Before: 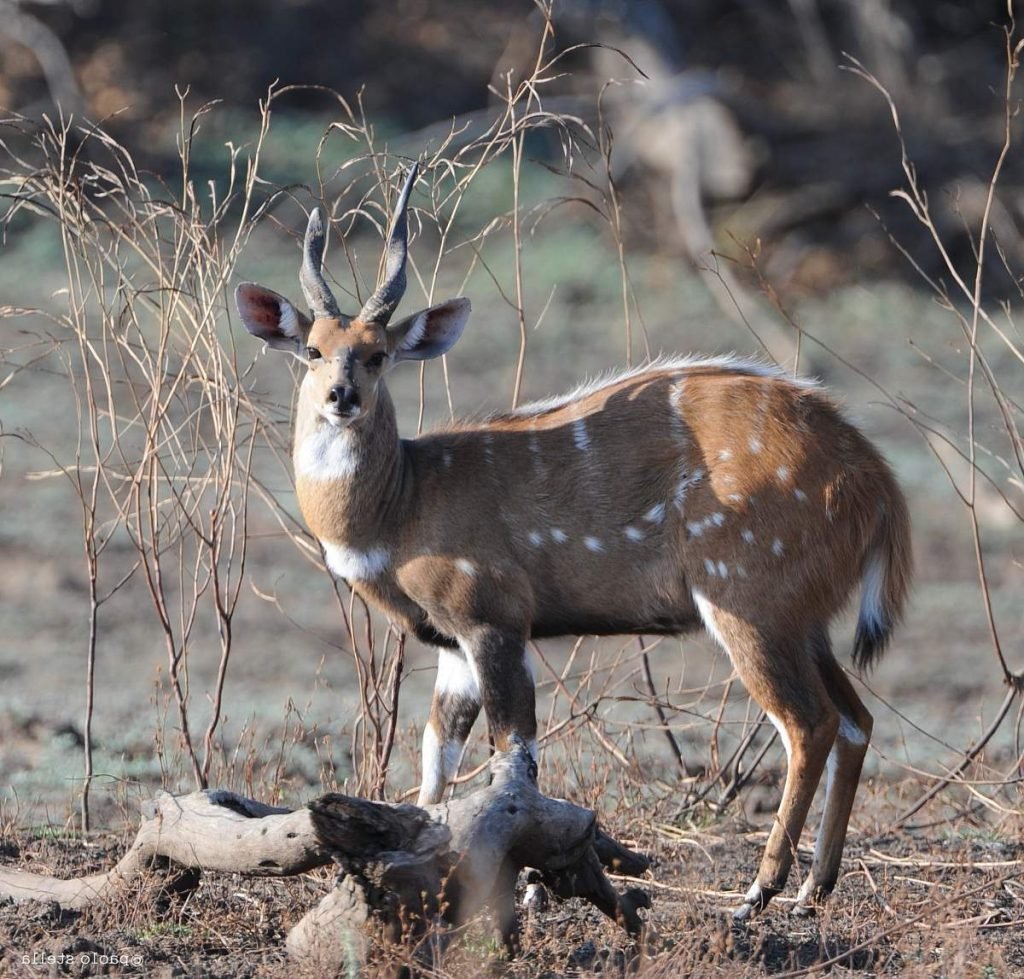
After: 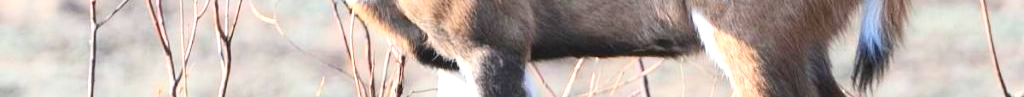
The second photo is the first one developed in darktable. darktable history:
contrast brightness saturation: contrast 0.2, brightness 0.16, saturation 0.22
exposure: black level correction 0, exposure 0.95 EV, compensate exposure bias true, compensate highlight preservation false
crop and rotate: top 59.084%, bottom 30.916%
